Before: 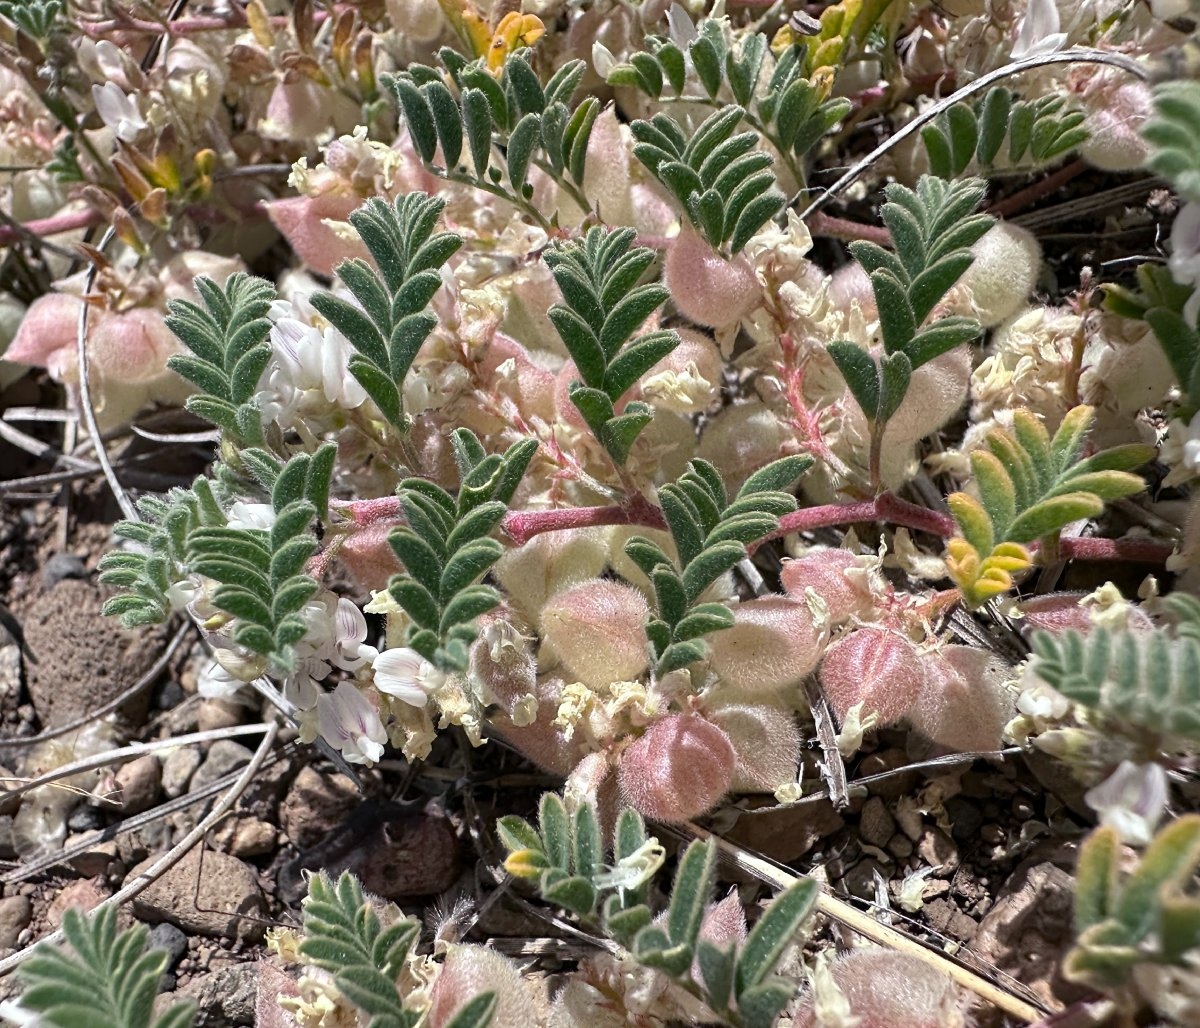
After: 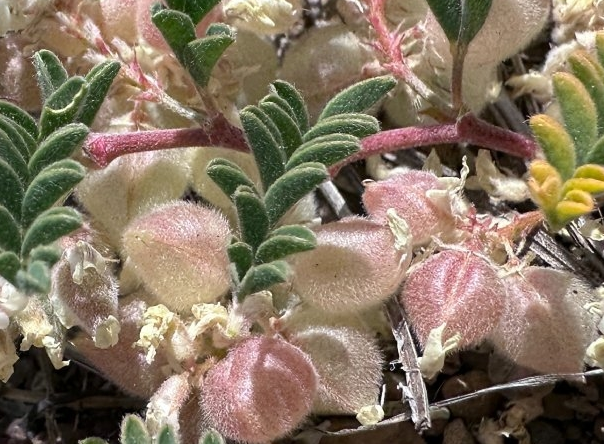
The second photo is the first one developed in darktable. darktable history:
crop: left 34.841%, top 36.779%, right 14.819%, bottom 19.943%
